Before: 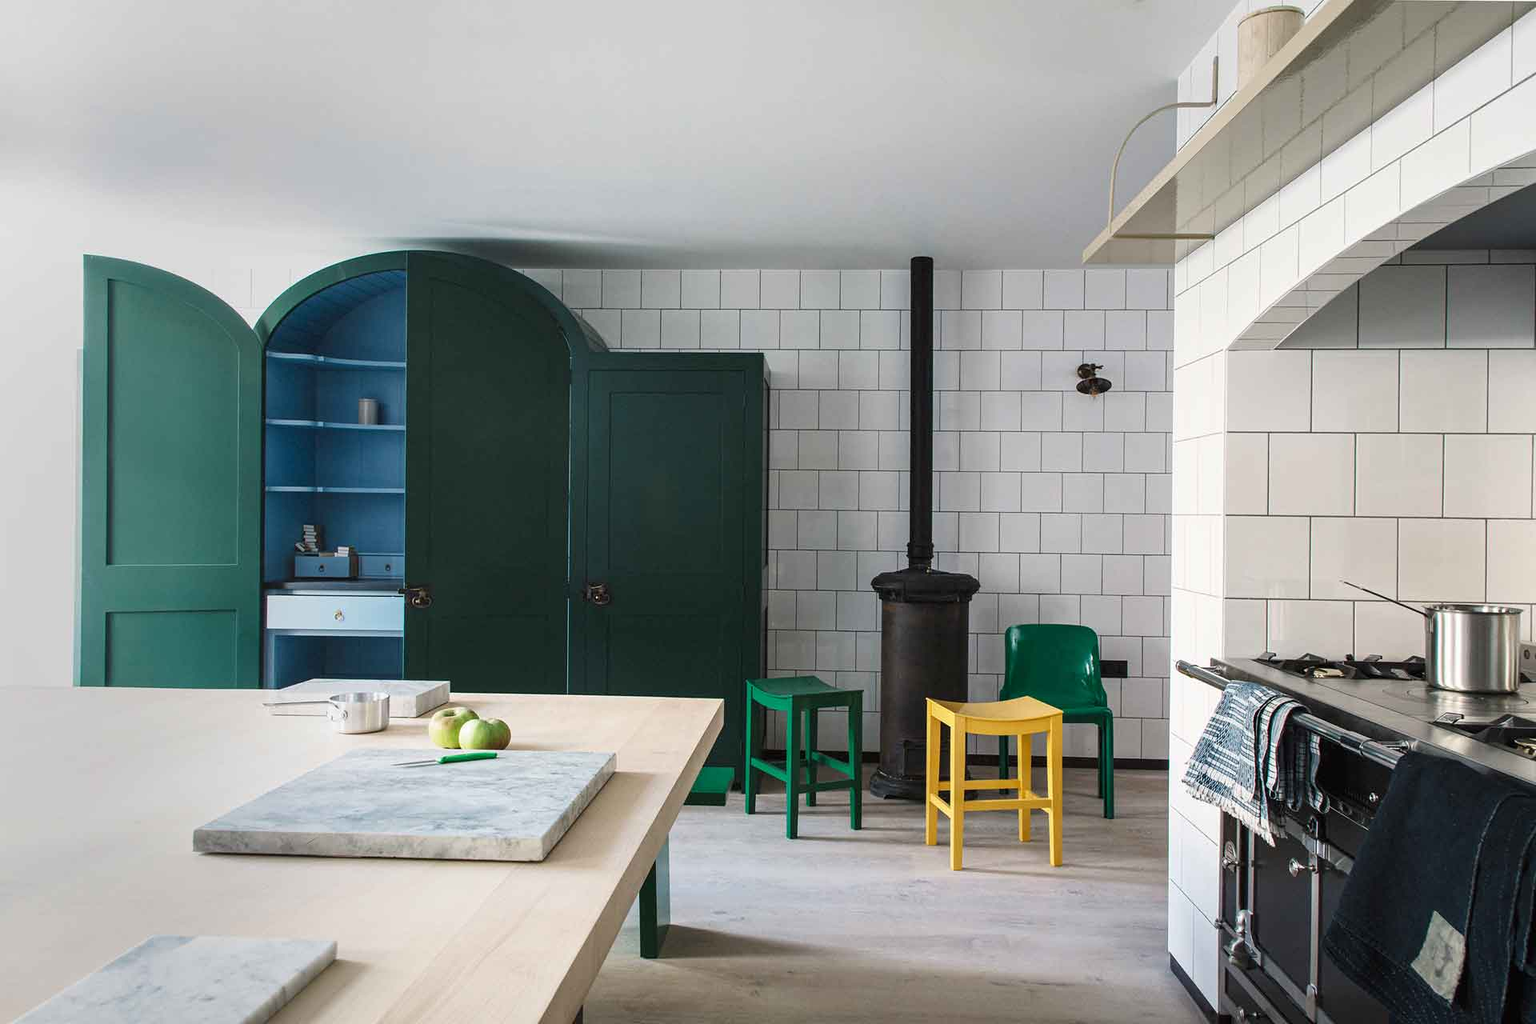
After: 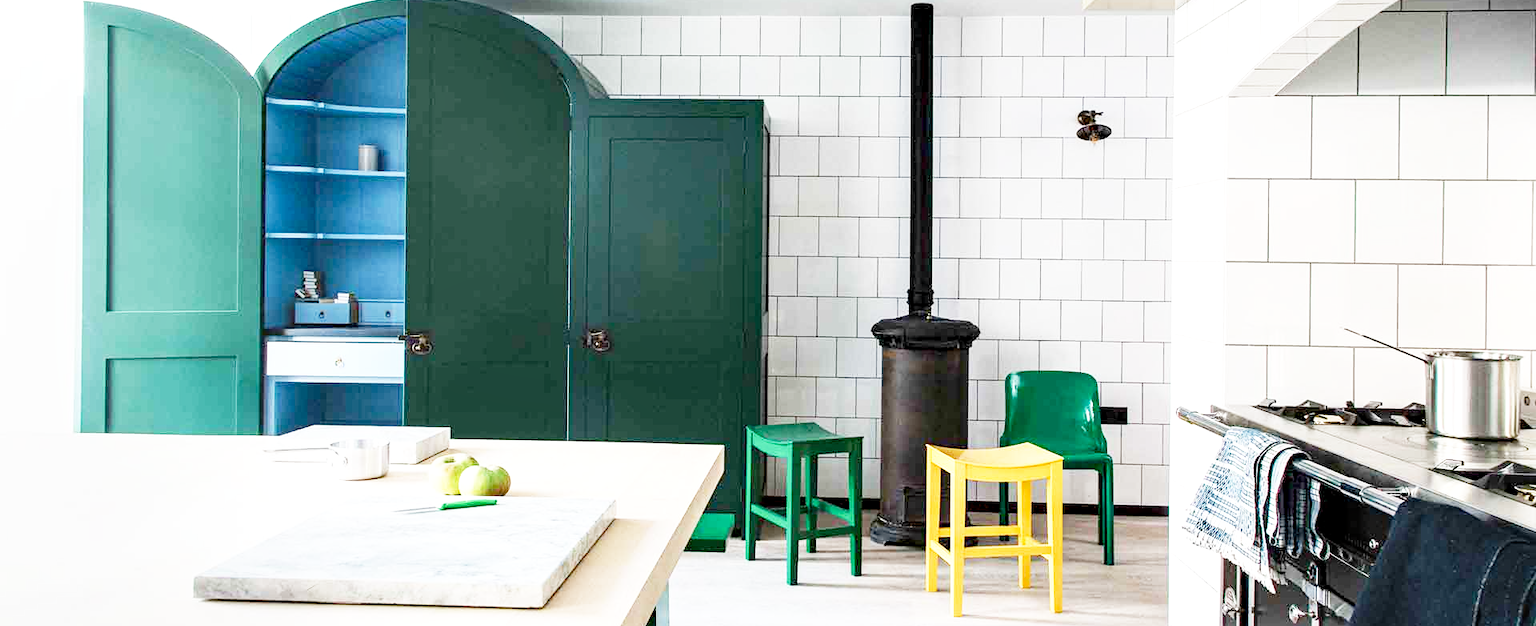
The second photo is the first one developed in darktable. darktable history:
base curve: curves: ch0 [(0, 0) (0.012, 0.01) (0.073, 0.168) (0.31, 0.711) (0.645, 0.957) (1, 1)], fusion 1, preserve colors none
crop and rotate: top 24.799%, bottom 13.975%
